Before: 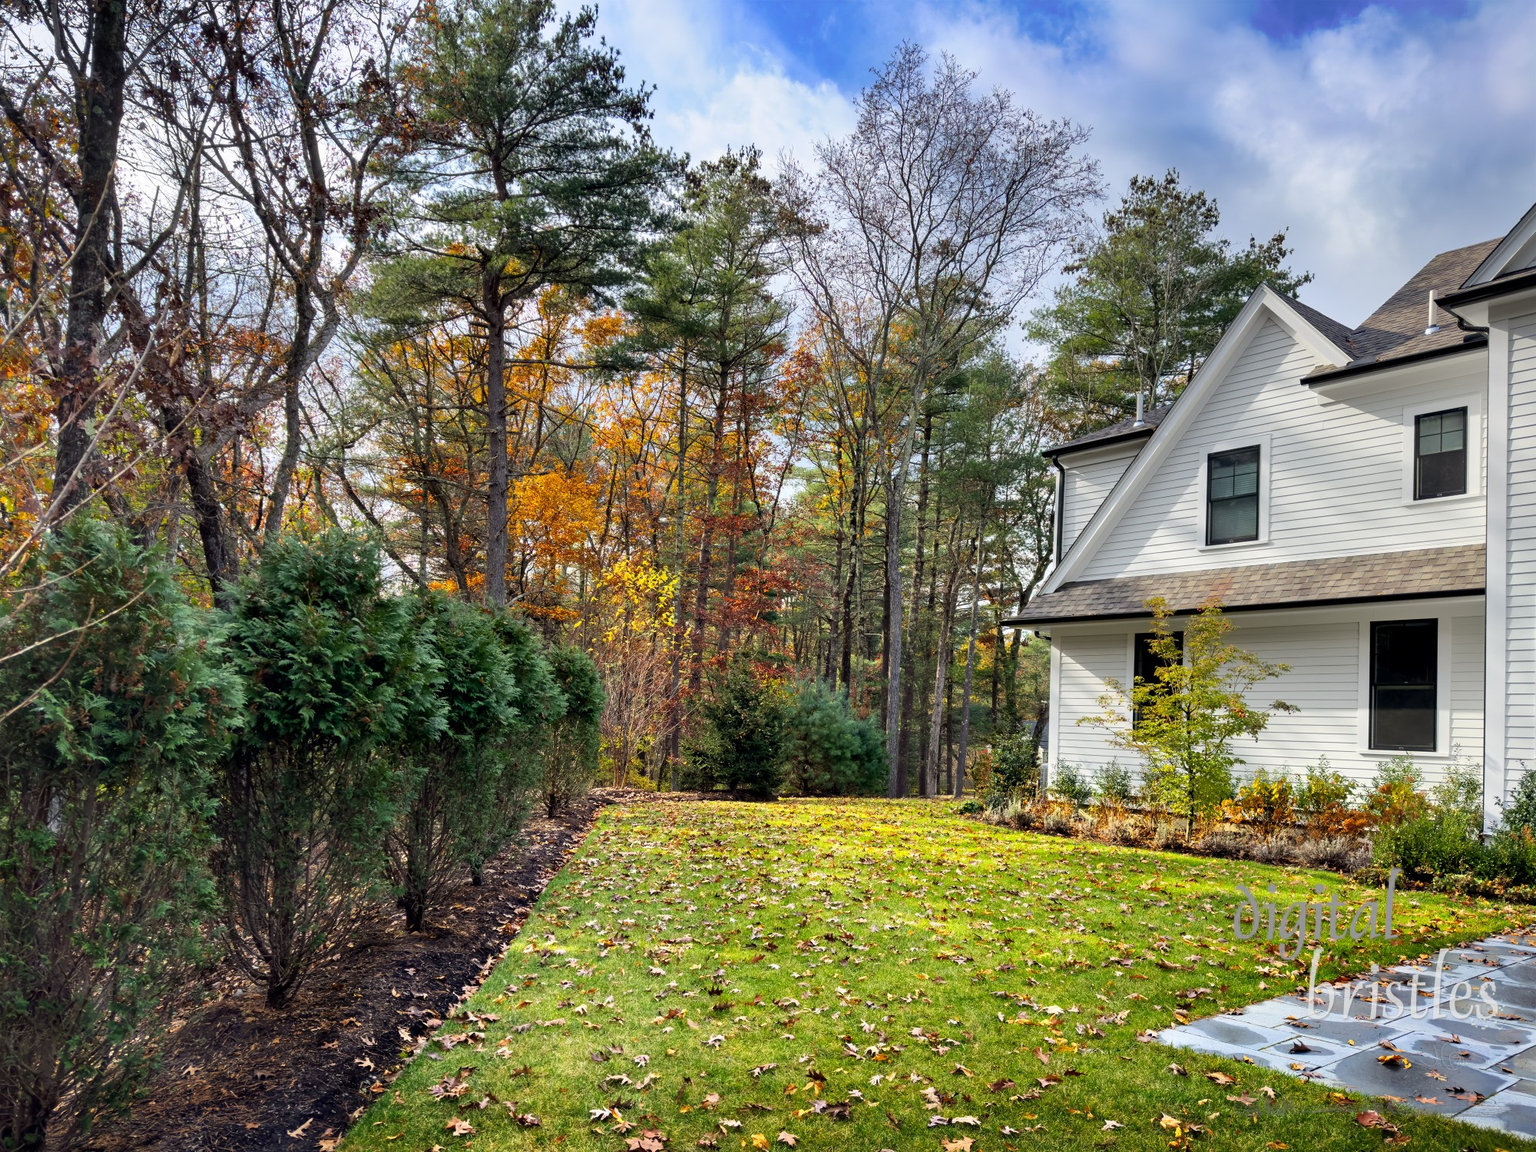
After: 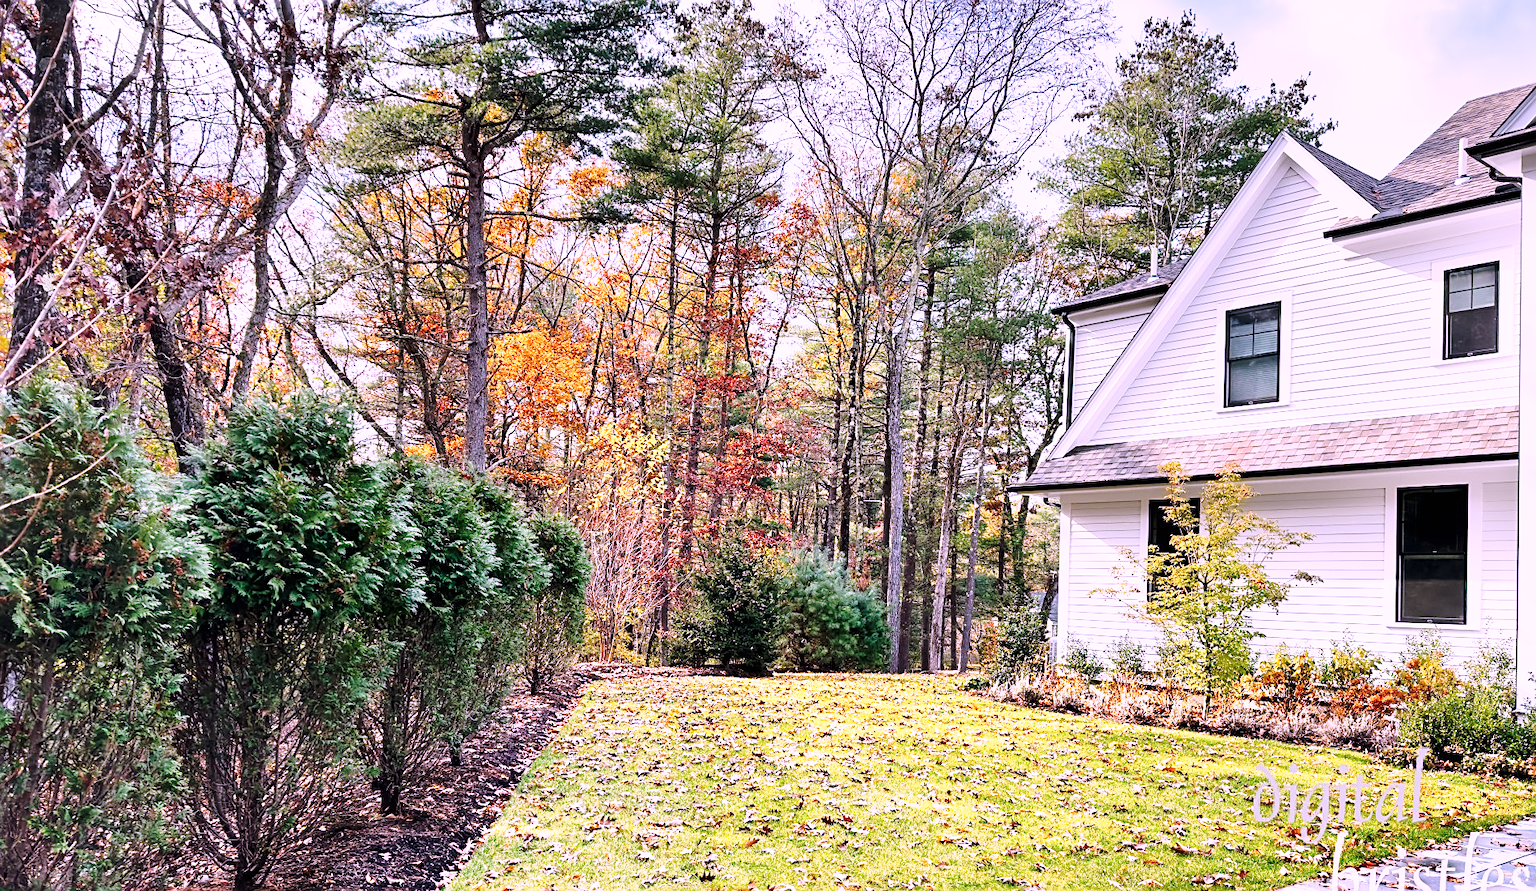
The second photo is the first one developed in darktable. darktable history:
exposure: black level correction 0, exposure 0.499 EV, compensate highlight preservation false
base curve: curves: ch0 [(0, 0) (0.036, 0.037) (0.121, 0.228) (0.46, 0.76) (0.859, 0.983) (1, 1)], preserve colors none
color correction: highlights a* 15.74, highlights b* -20.26
crop and rotate: left 2.94%, top 13.858%, right 2.136%, bottom 12.613%
sharpen: amount 0.599
